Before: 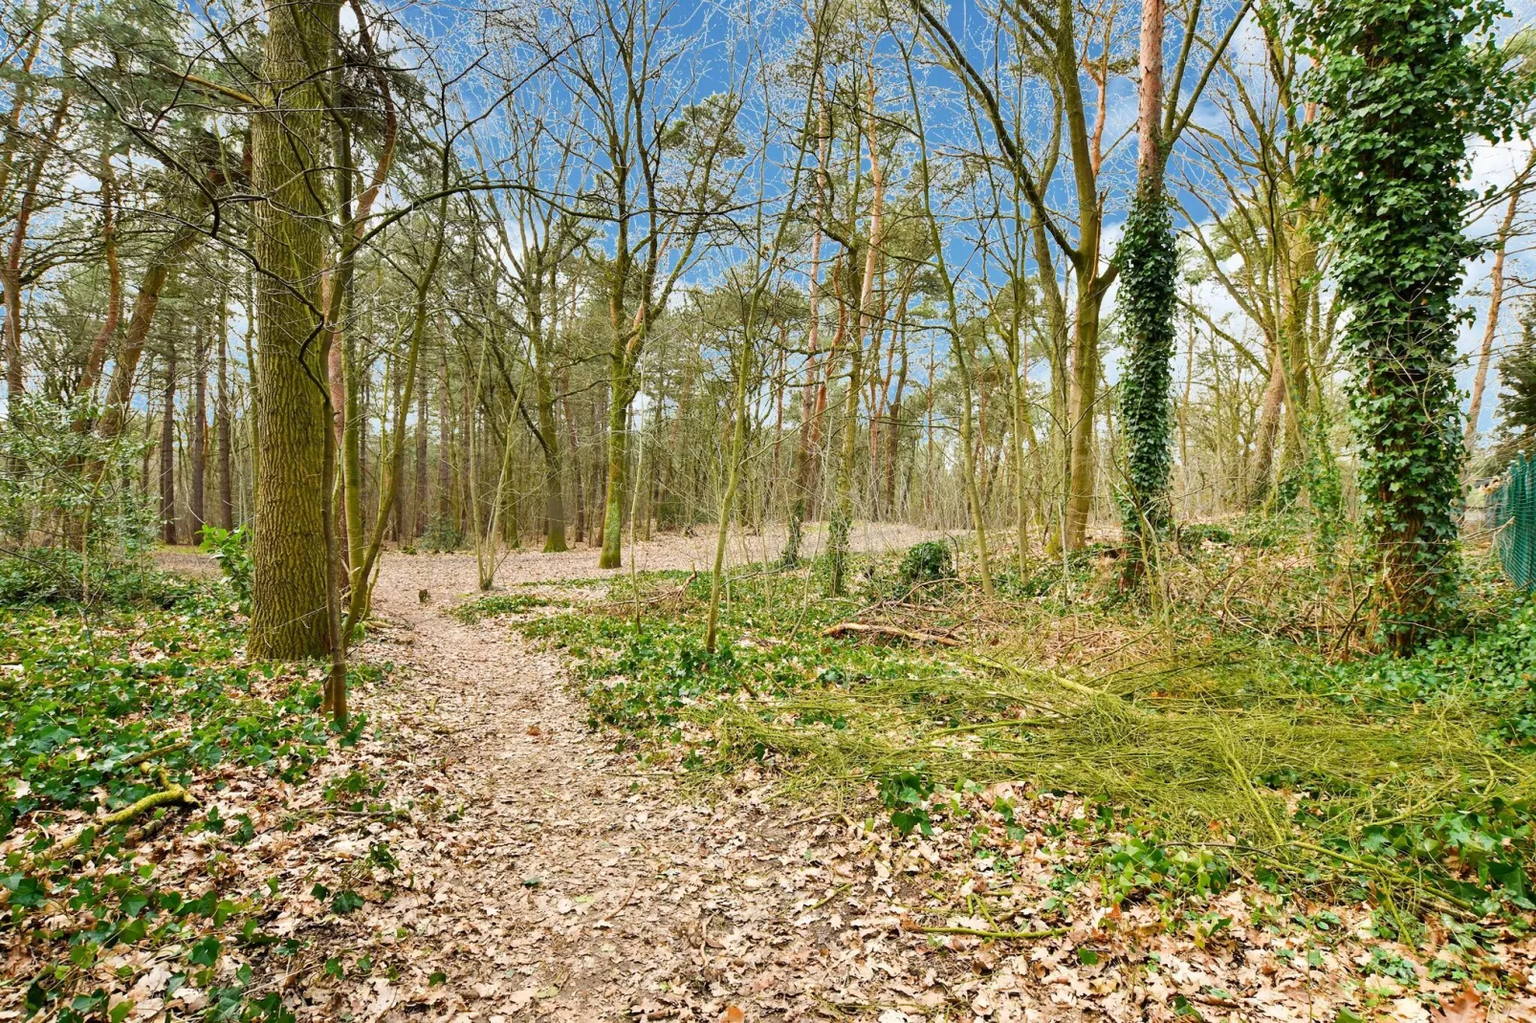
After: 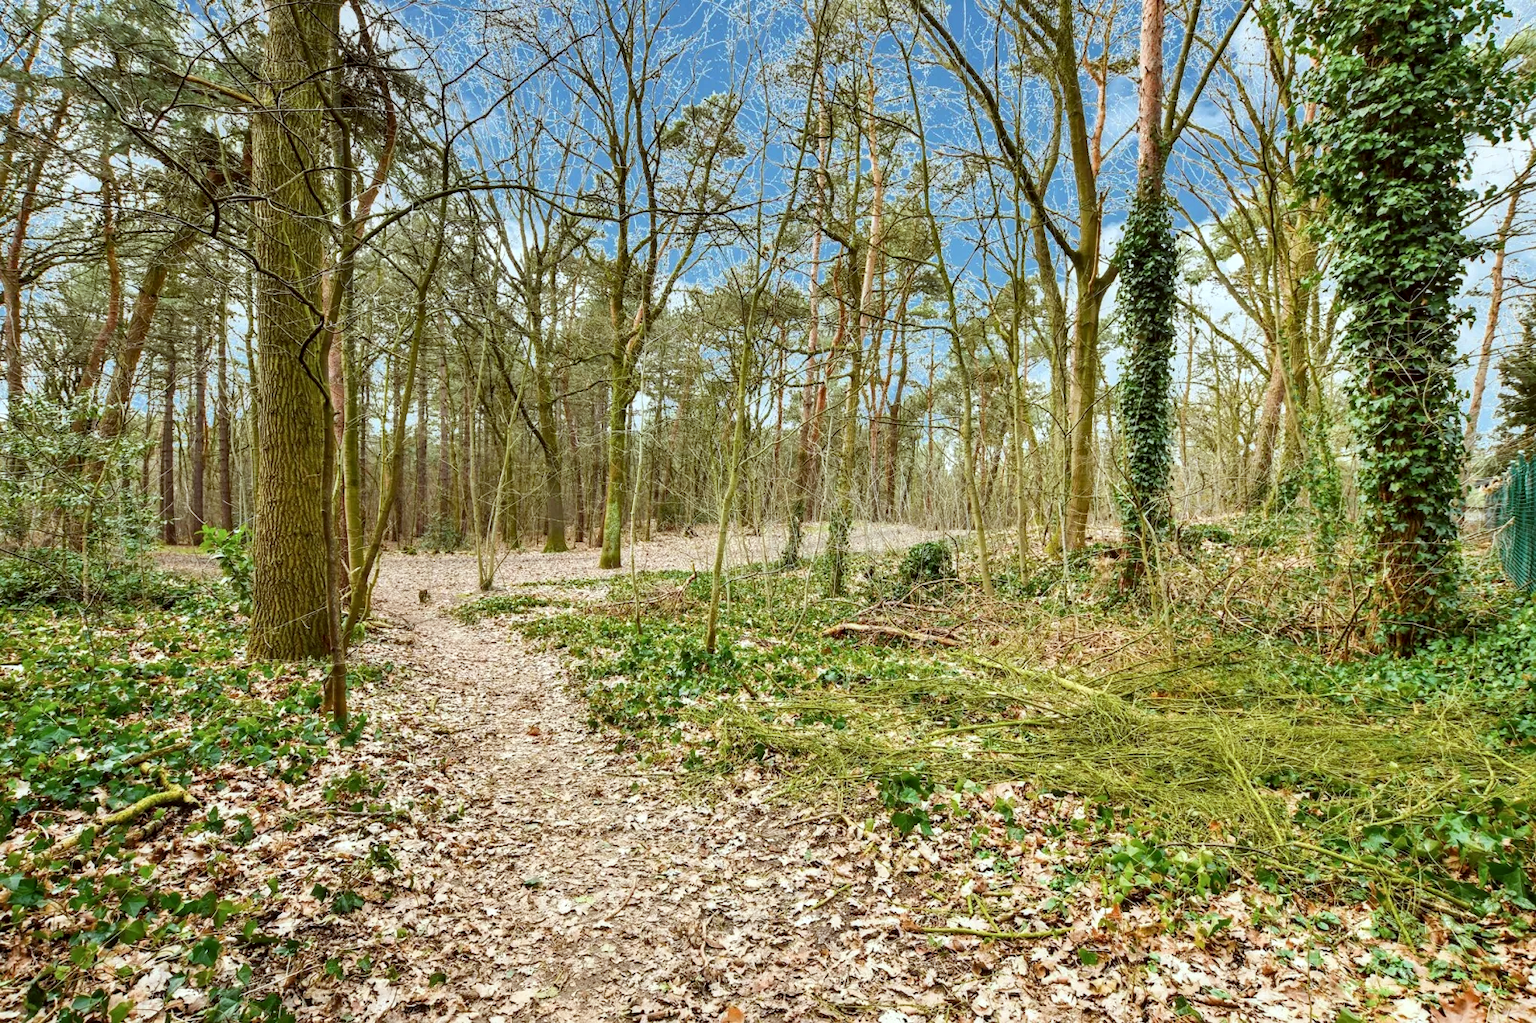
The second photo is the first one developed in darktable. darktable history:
contrast brightness saturation: saturation -0.05
local contrast: on, module defaults
color balance: contrast fulcrum 17.78%
tone equalizer: on, module defaults
color correction: highlights a* -4.98, highlights b* -3.76, shadows a* 3.83, shadows b* 4.08
